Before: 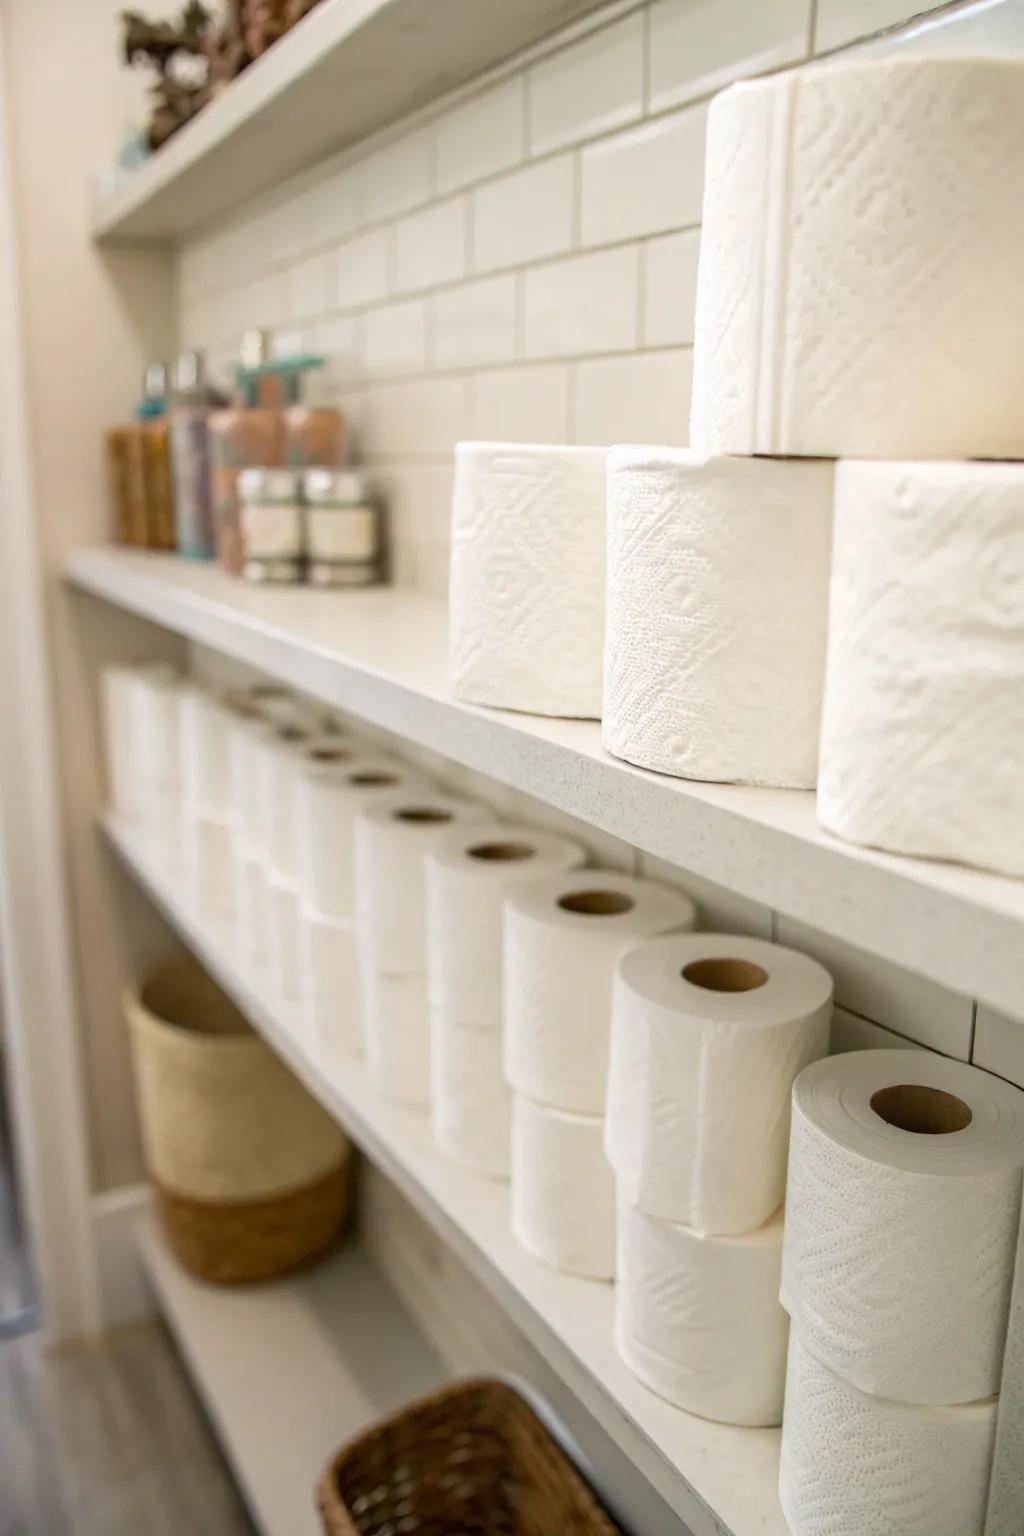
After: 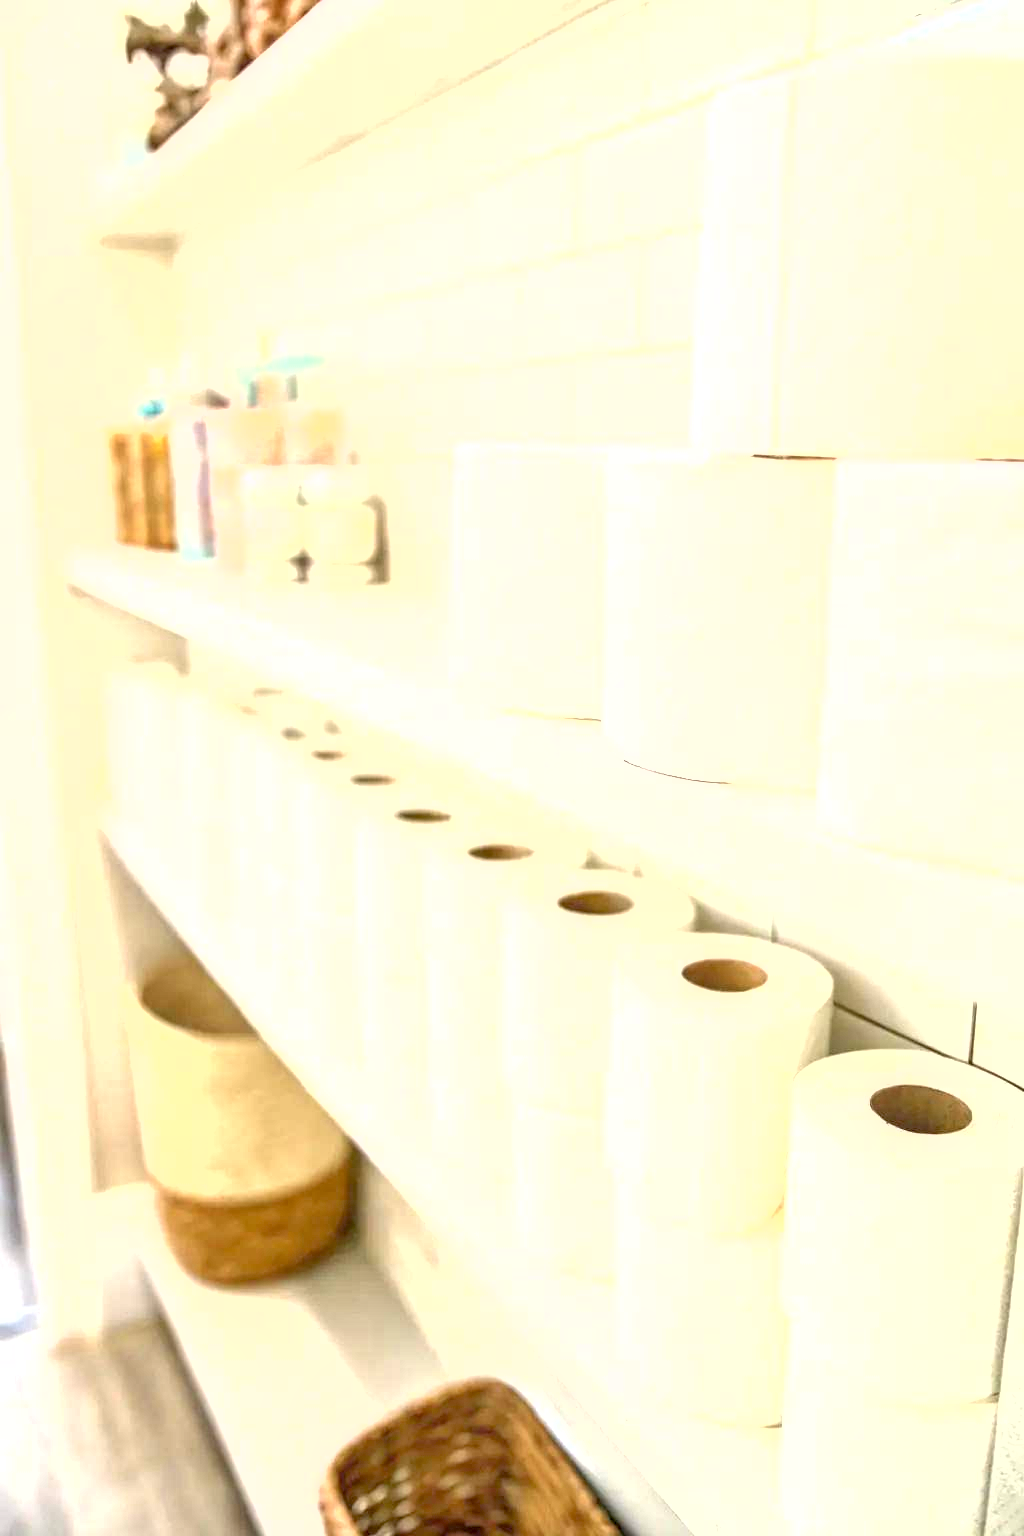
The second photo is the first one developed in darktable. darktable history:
tone equalizer: -8 EV 0.97 EV, -7 EV 1.03 EV, -6 EV 0.983 EV, -5 EV 0.962 EV, -4 EV 1.02 EV, -3 EV 0.769 EV, -2 EV 0.52 EV, -1 EV 0.247 EV
shadows and highlights: radius 112.57, shadows 51.06, white point adjustment 9.11, highlights -3.56, soften with gaussian
local contrast: detail 130%
exposure: exposure 1.998 EV, compensate highlight preservation false
